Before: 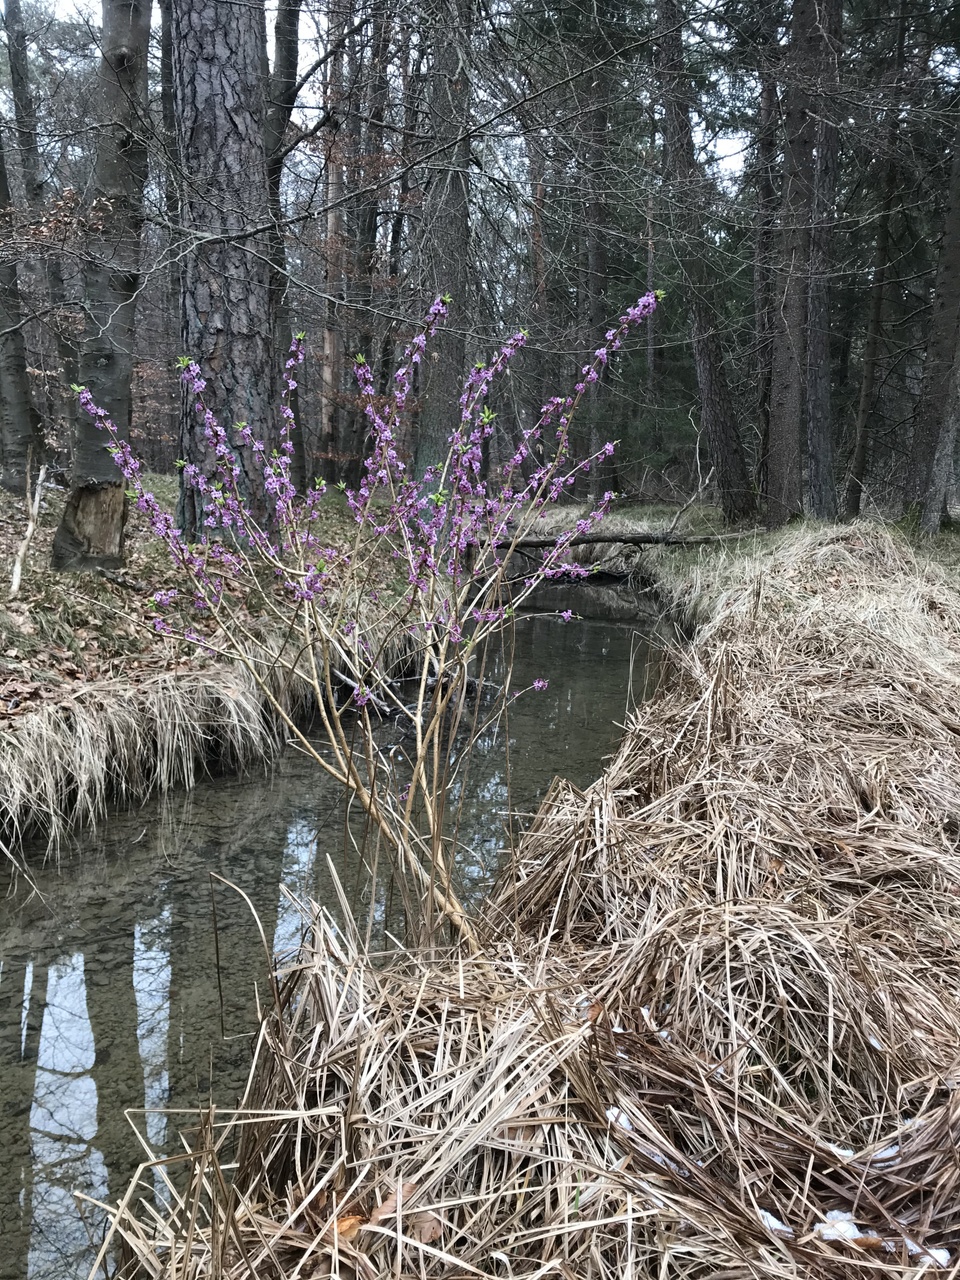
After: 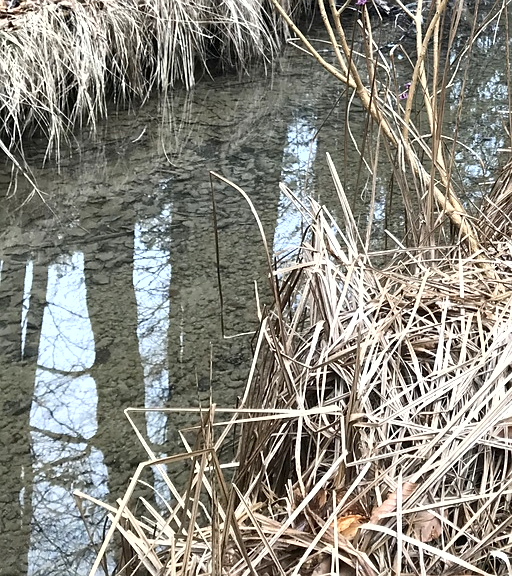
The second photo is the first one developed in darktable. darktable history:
exposure: exposure 0.6 EV, compensate highlight preservation false
shadows and highlights: low approximation 0.01, soften with gaussian
crop and rotate: top 54.778%, right 46.61%, bottom 0.159%
sharpen: radius 1, threshold 1
